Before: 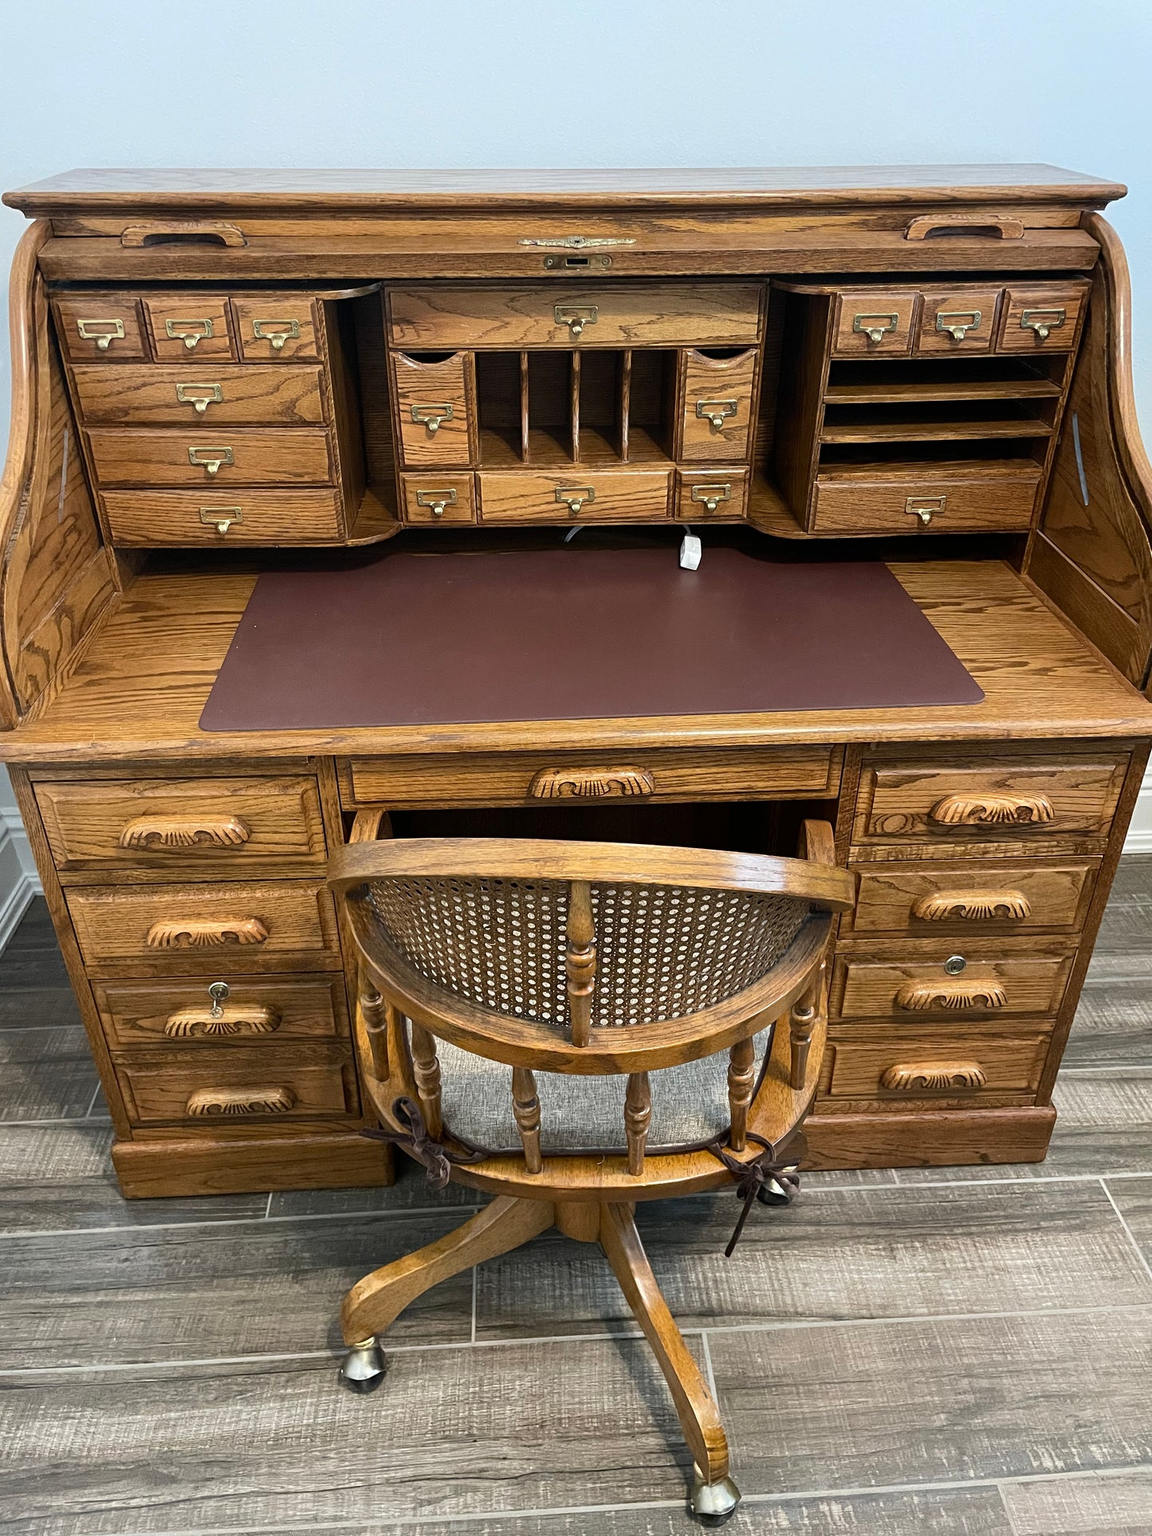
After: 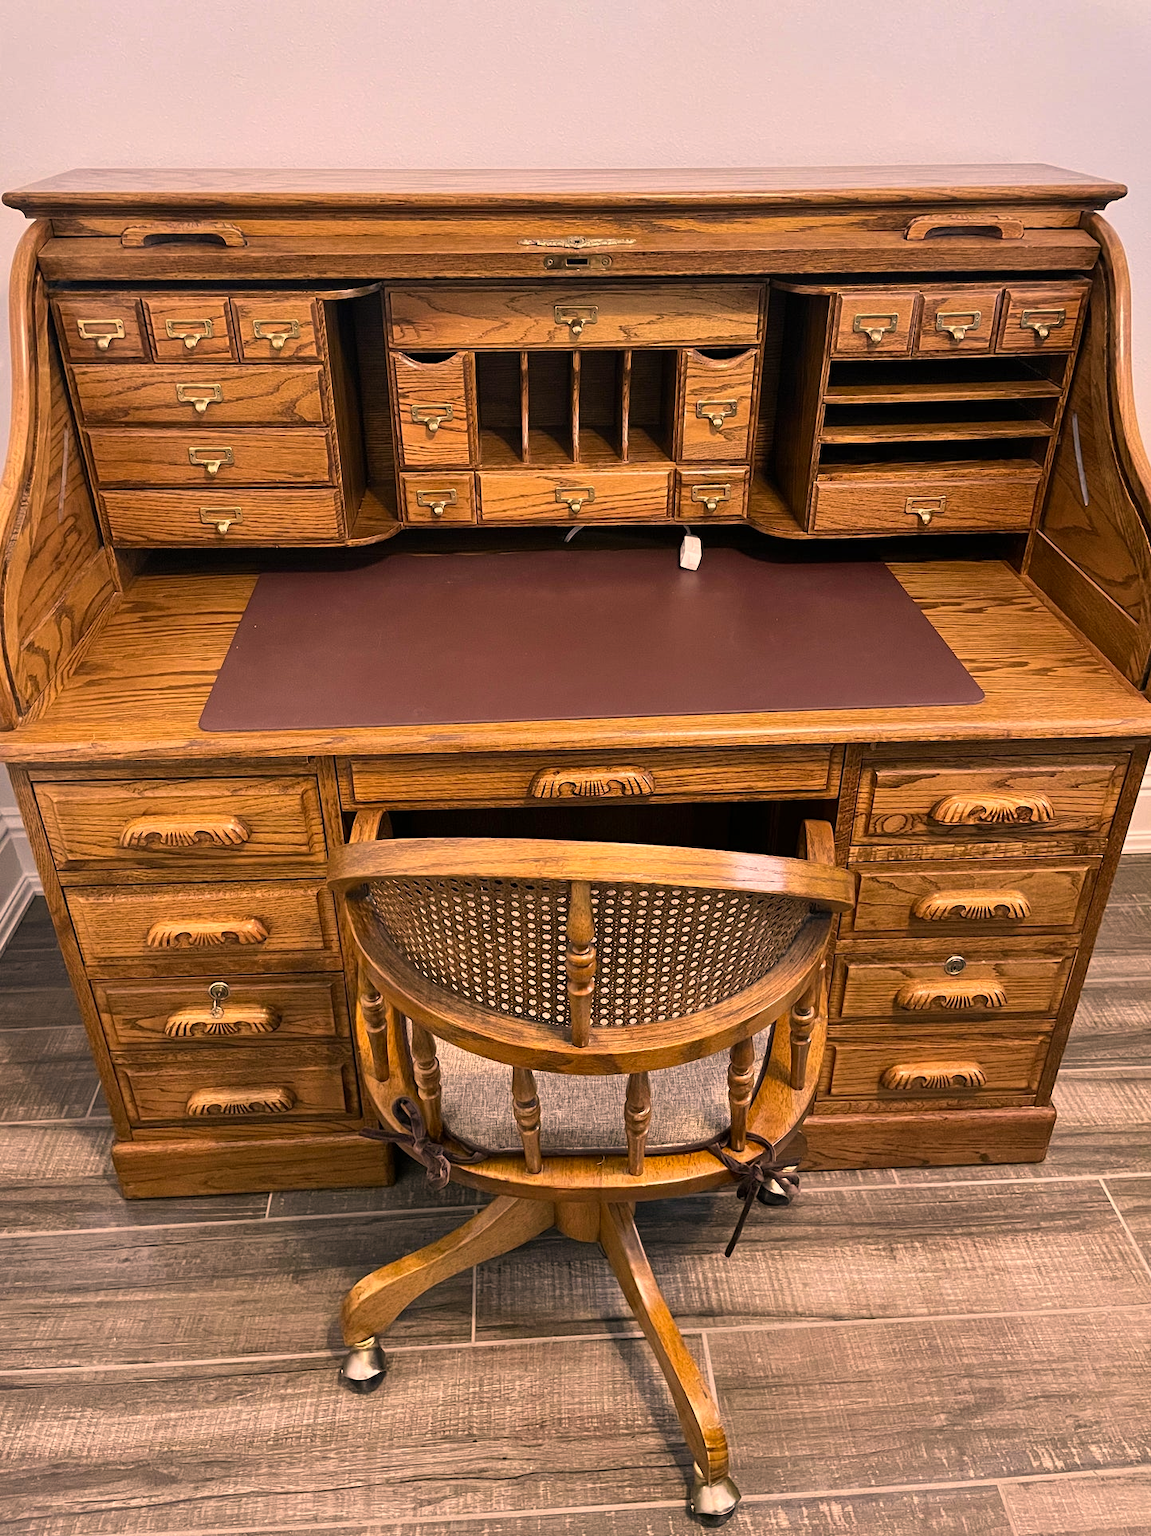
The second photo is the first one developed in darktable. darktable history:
shadows and highlights: low approximation 0.01, soften with gaussian
color correction: highlights a* 22.51, highlights b* 21.51
